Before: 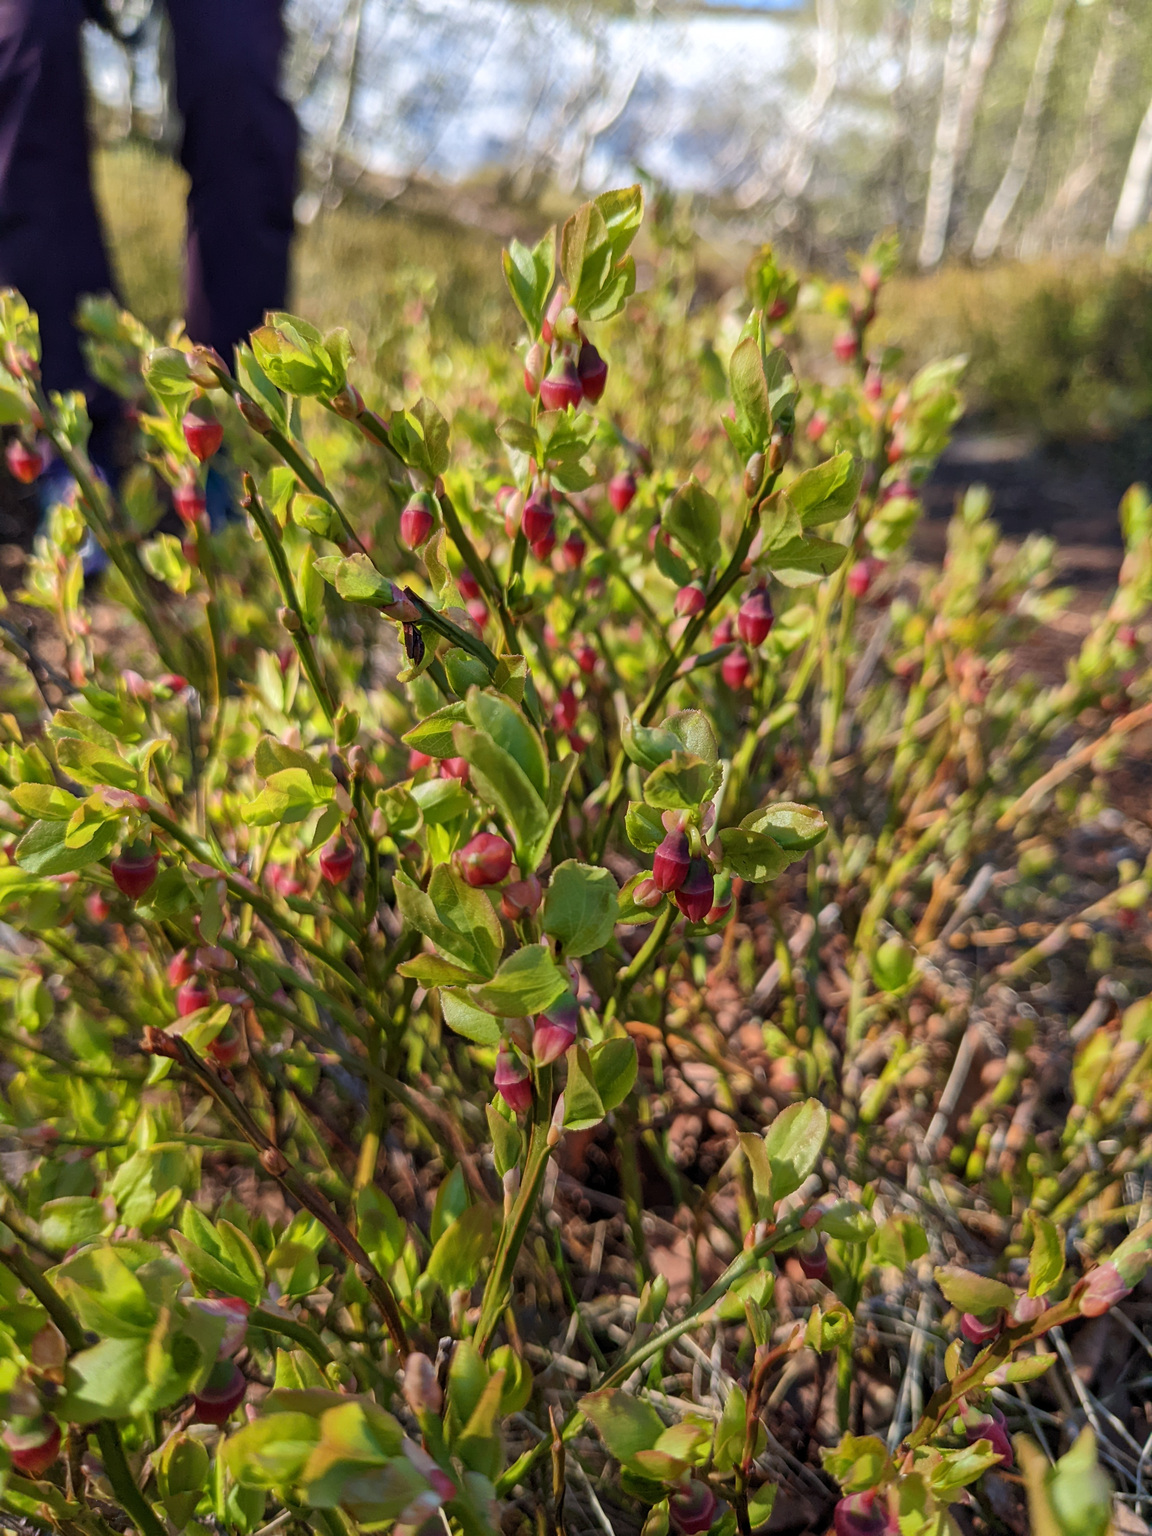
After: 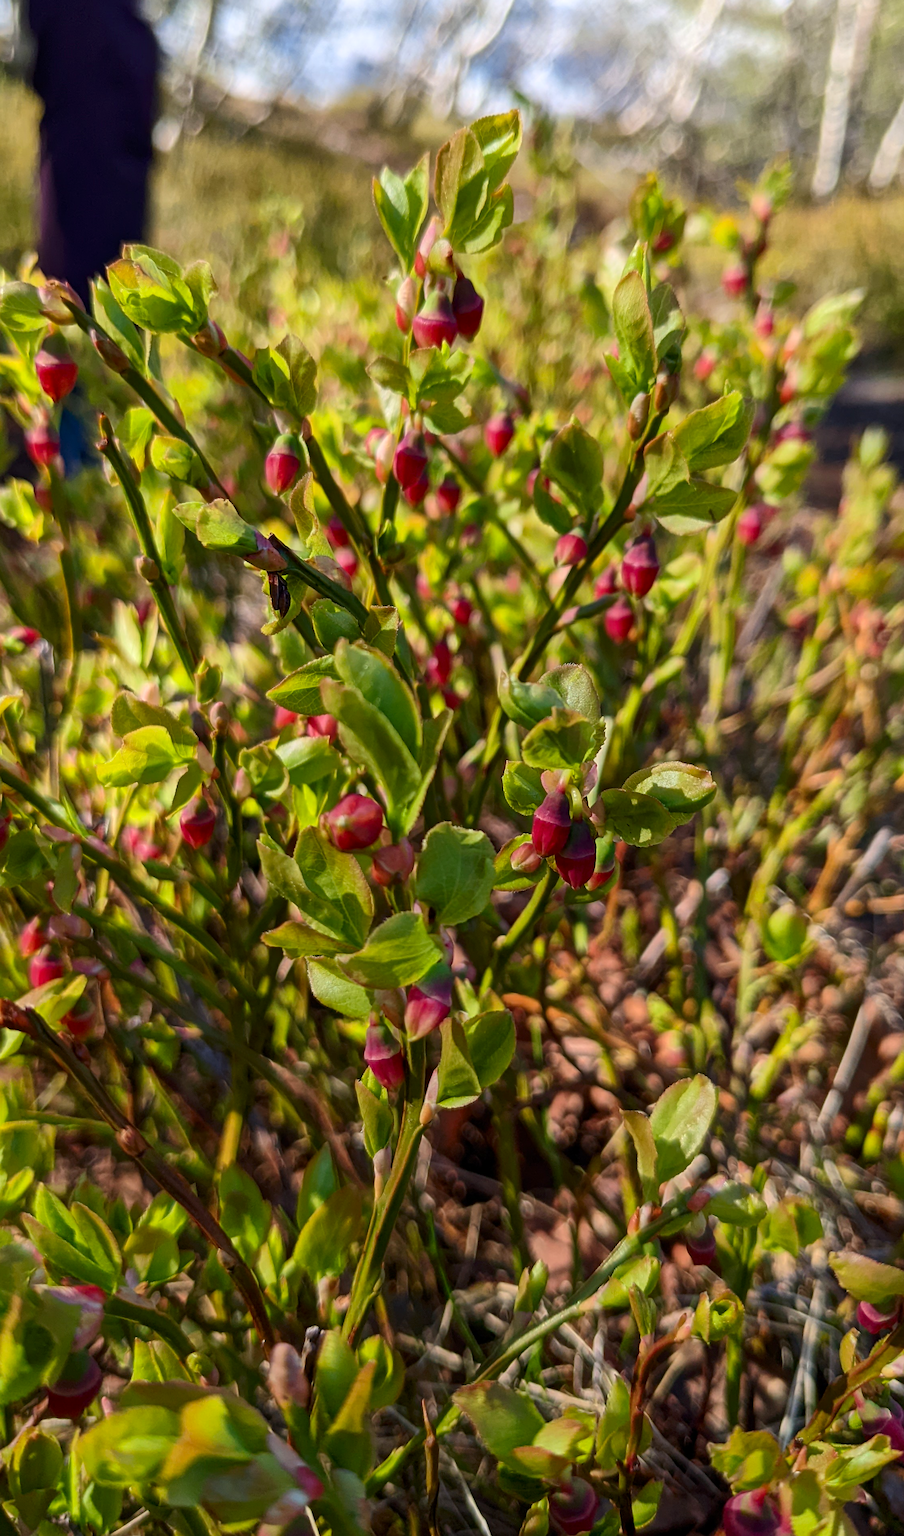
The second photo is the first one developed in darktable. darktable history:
contrast brightness saturation: contrast 0.13, brightness -0.046, saturation 0.151
crop and rotate: left 13.006%, top 5.3%, right 12.591%
